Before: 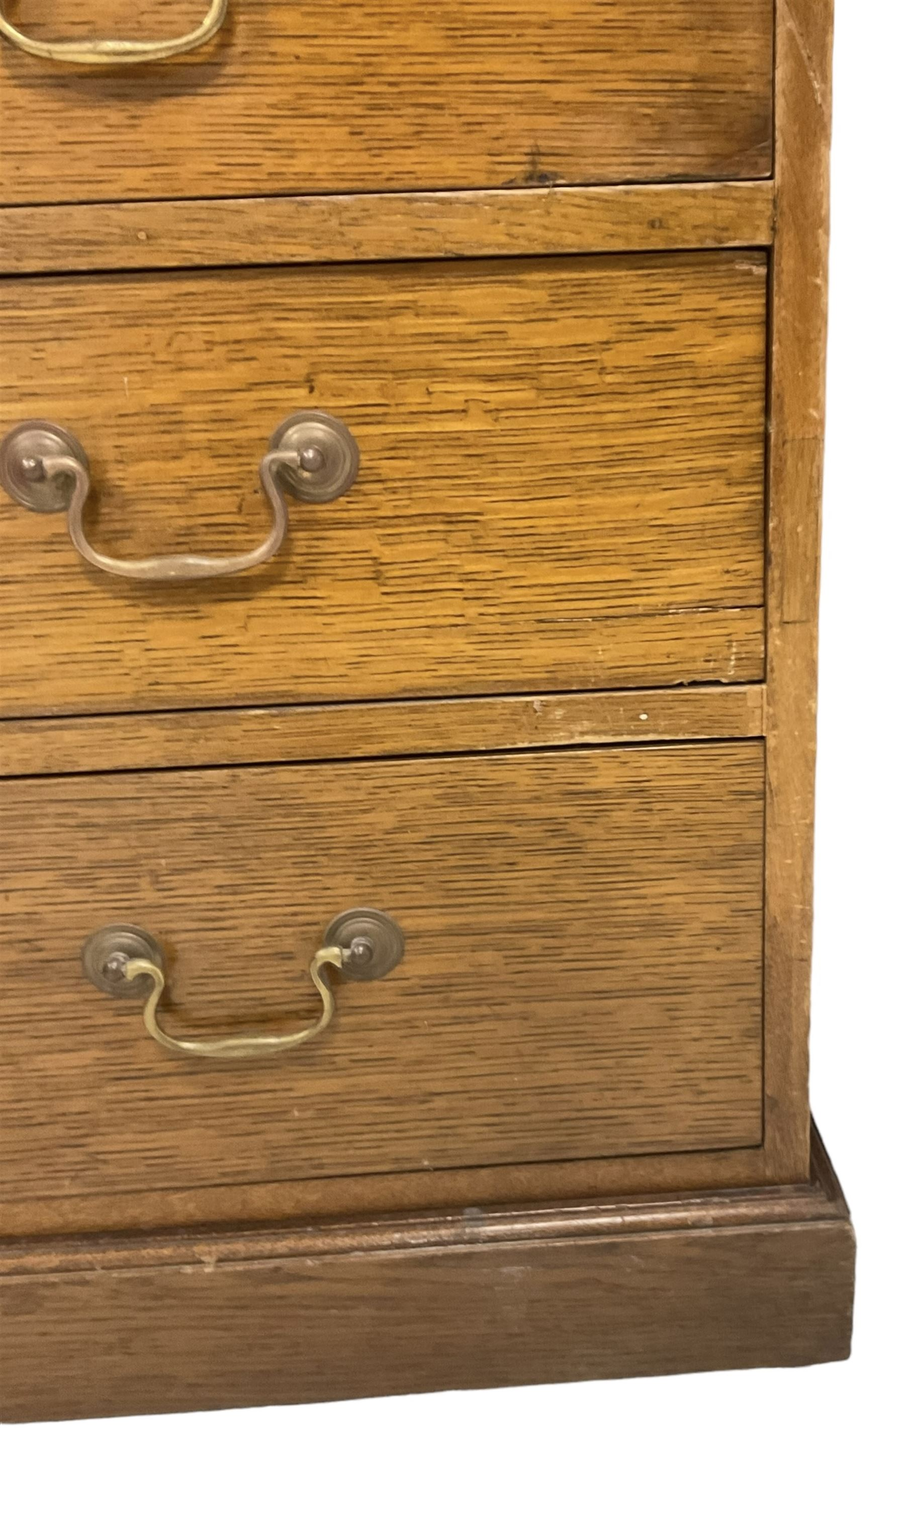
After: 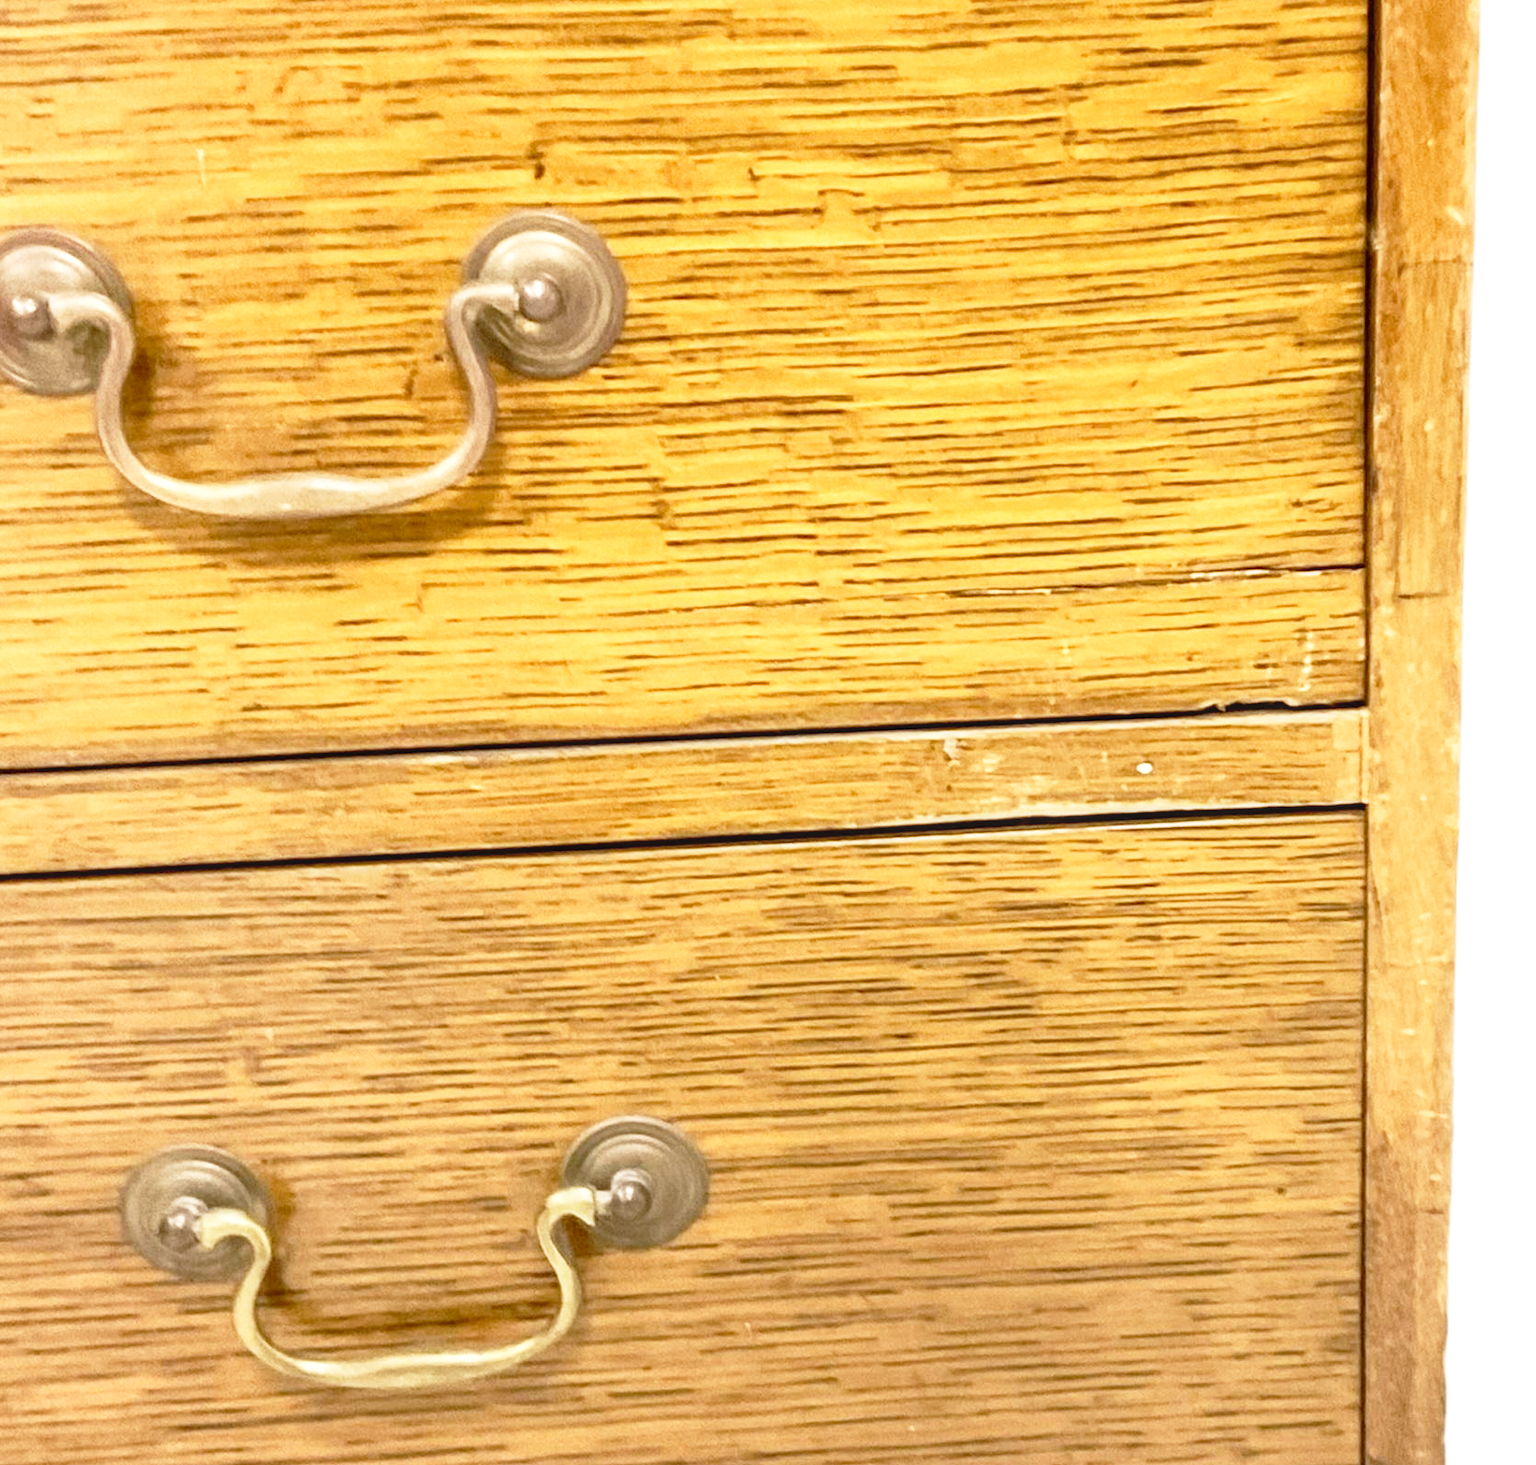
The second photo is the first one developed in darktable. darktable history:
local contrast: detail 117%
crop: left 1.744%, top 19.225%, right 5.069%, bottom 28.357%
base curve: curves: ch0 [(0, 0) (0.012, 0.01) (0.073, 0.168) (0.31, 0.711) (0.645, 0.957) (1, 1)], preserve colors none
